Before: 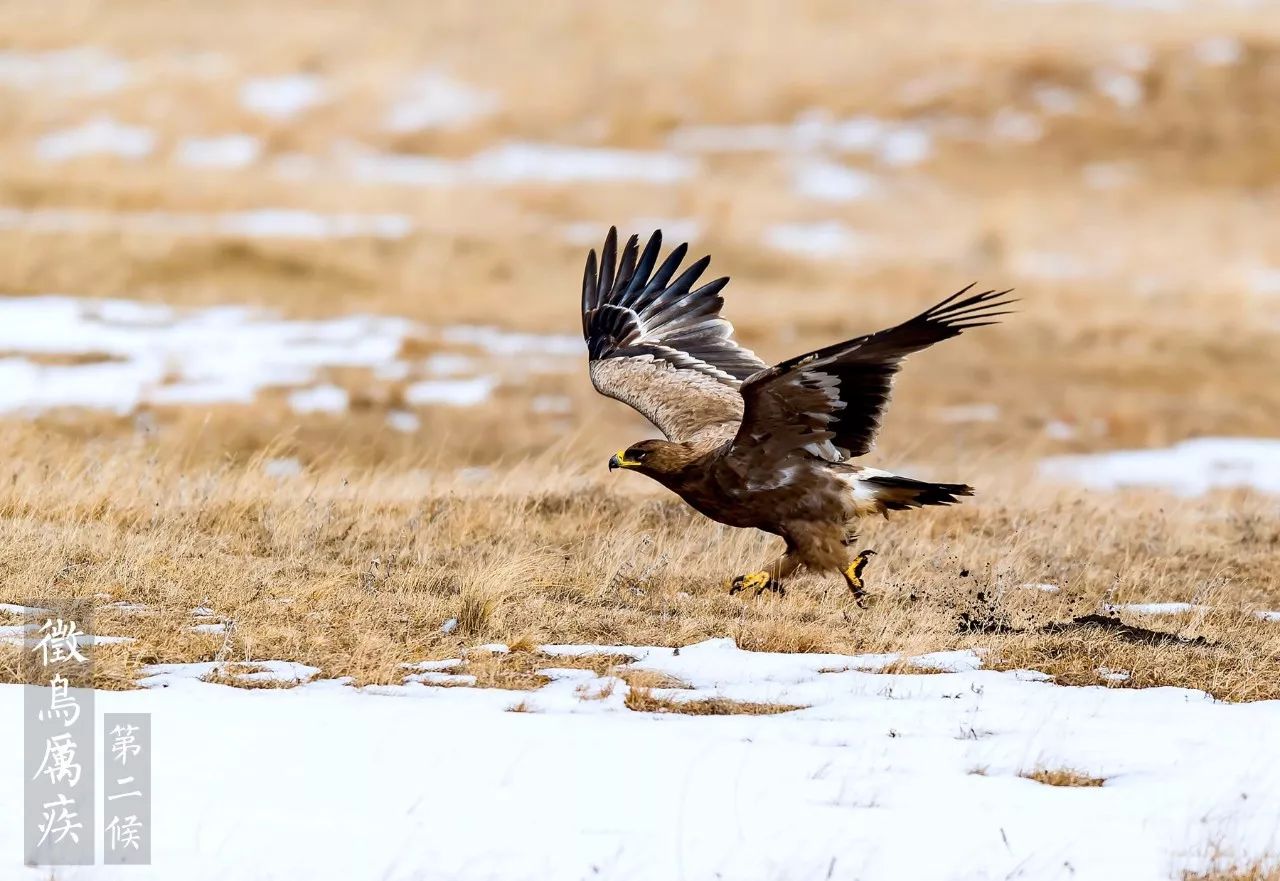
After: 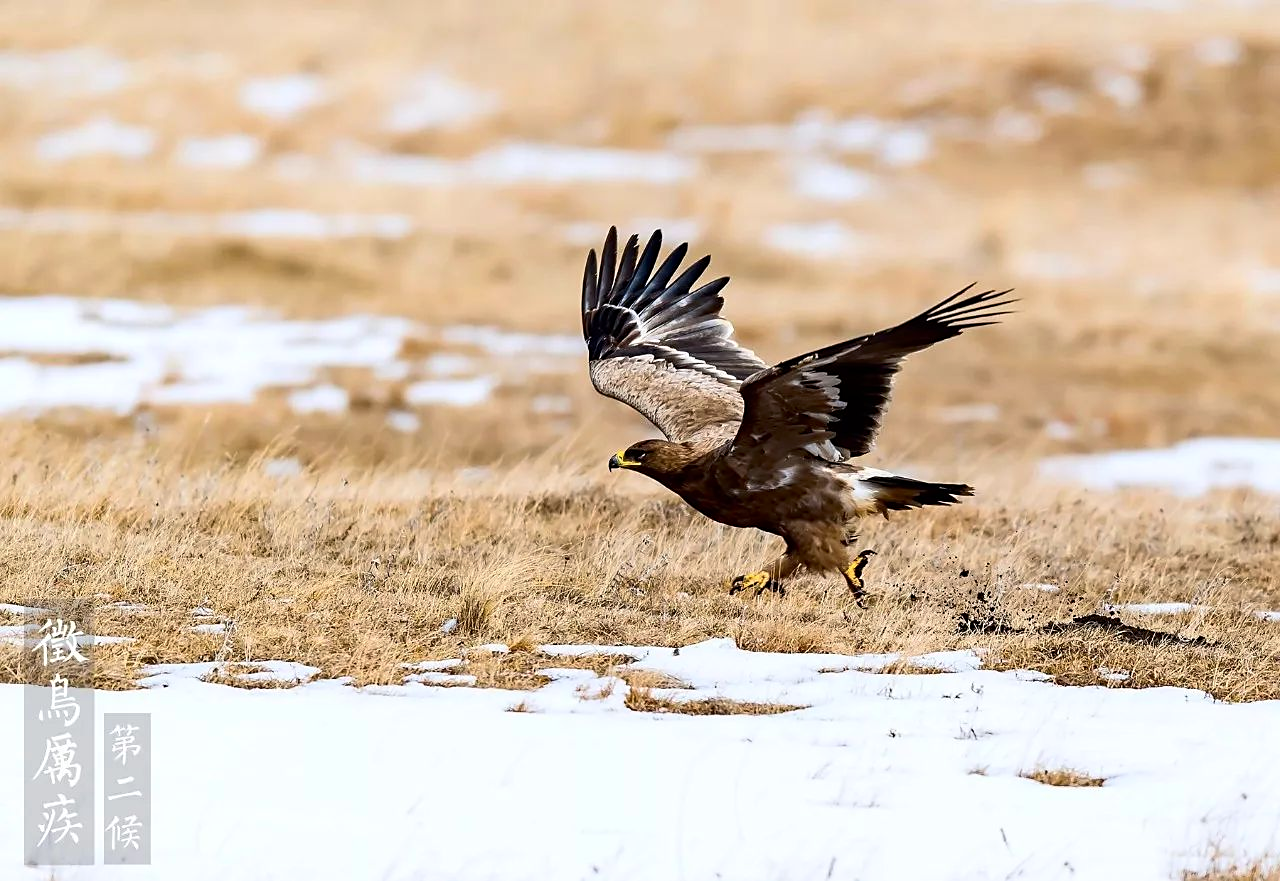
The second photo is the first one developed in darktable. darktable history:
contrast brightness saturation: contrast 0.14
base curve: curves: ch0 [(0, 0) (0.472, 0.455) (1, 1)], preserve colors none
sharpen: radius 1.828, amount 0.402, threshold 1.439
